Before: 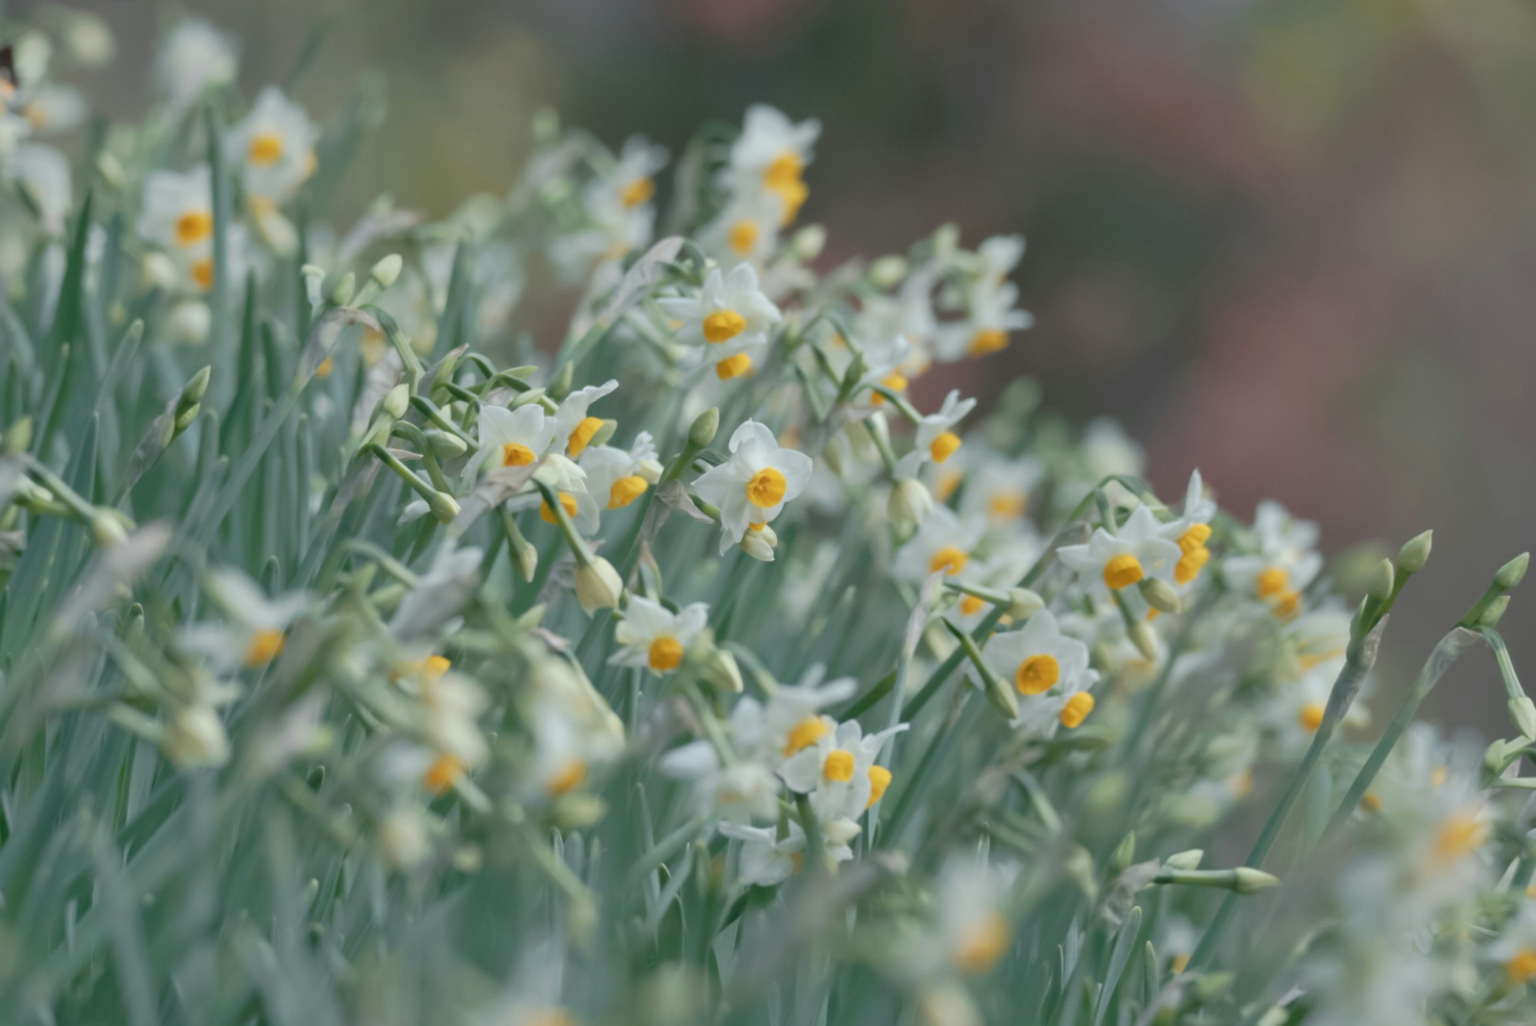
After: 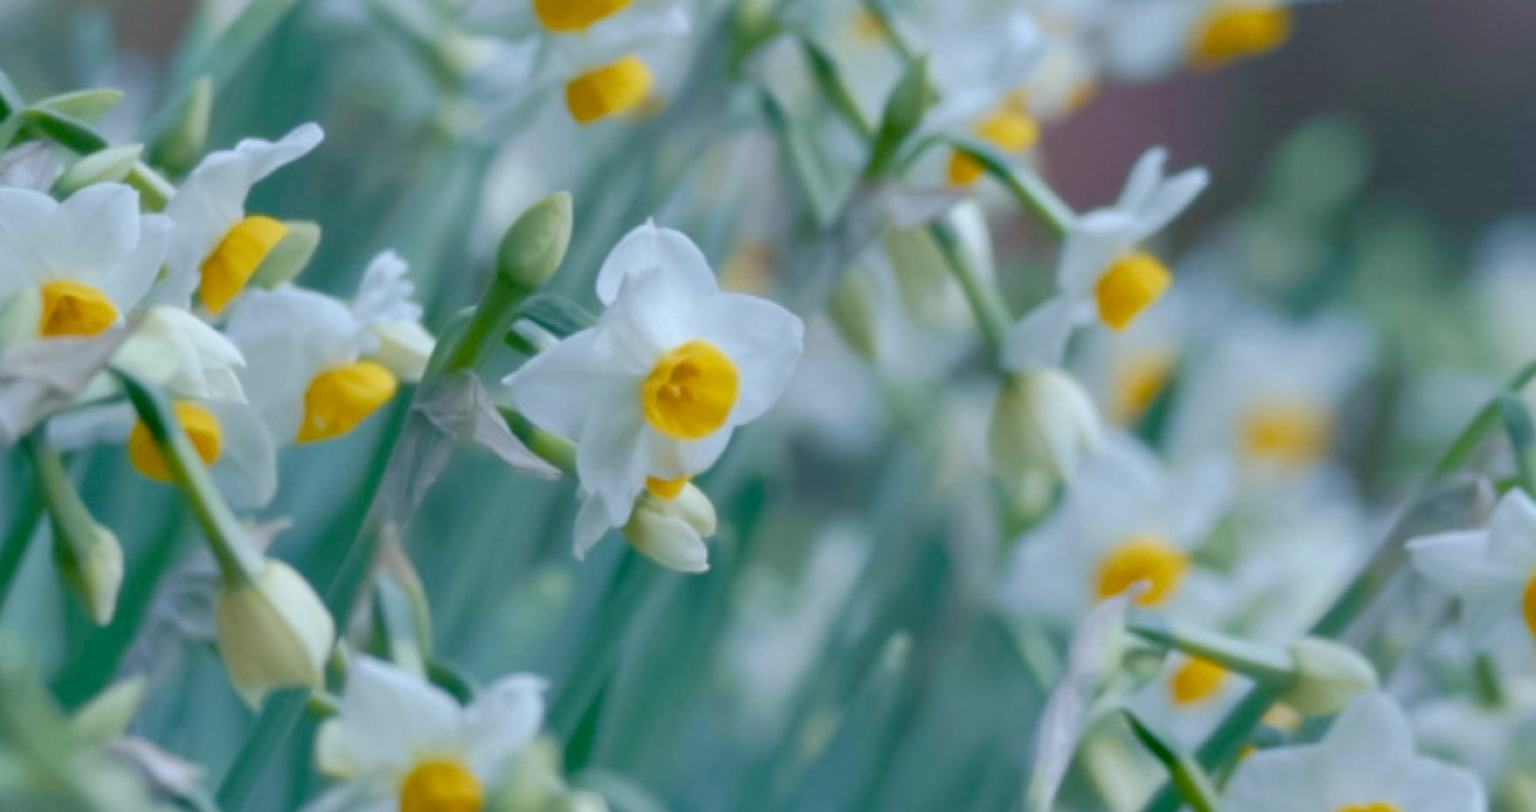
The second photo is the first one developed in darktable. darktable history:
white balance: red 0.926, green 1.003, blue 1.133
color balance rgb: shadows lift › chroma 1%, shadows lift › hue 240.84°, highlights gain › chroma 2%, highlights gain › hue 73.2°, global offset › luminance -0.5%, perceptual saturation grading › global saturation 20%, perceptual saturation grading › highlights -25%, perceptual saturation grading › shadows 50%, global vibrance 25.26%
crop: left 31.751%, top 32.172%, right 27.8%, bottom 35.83%
